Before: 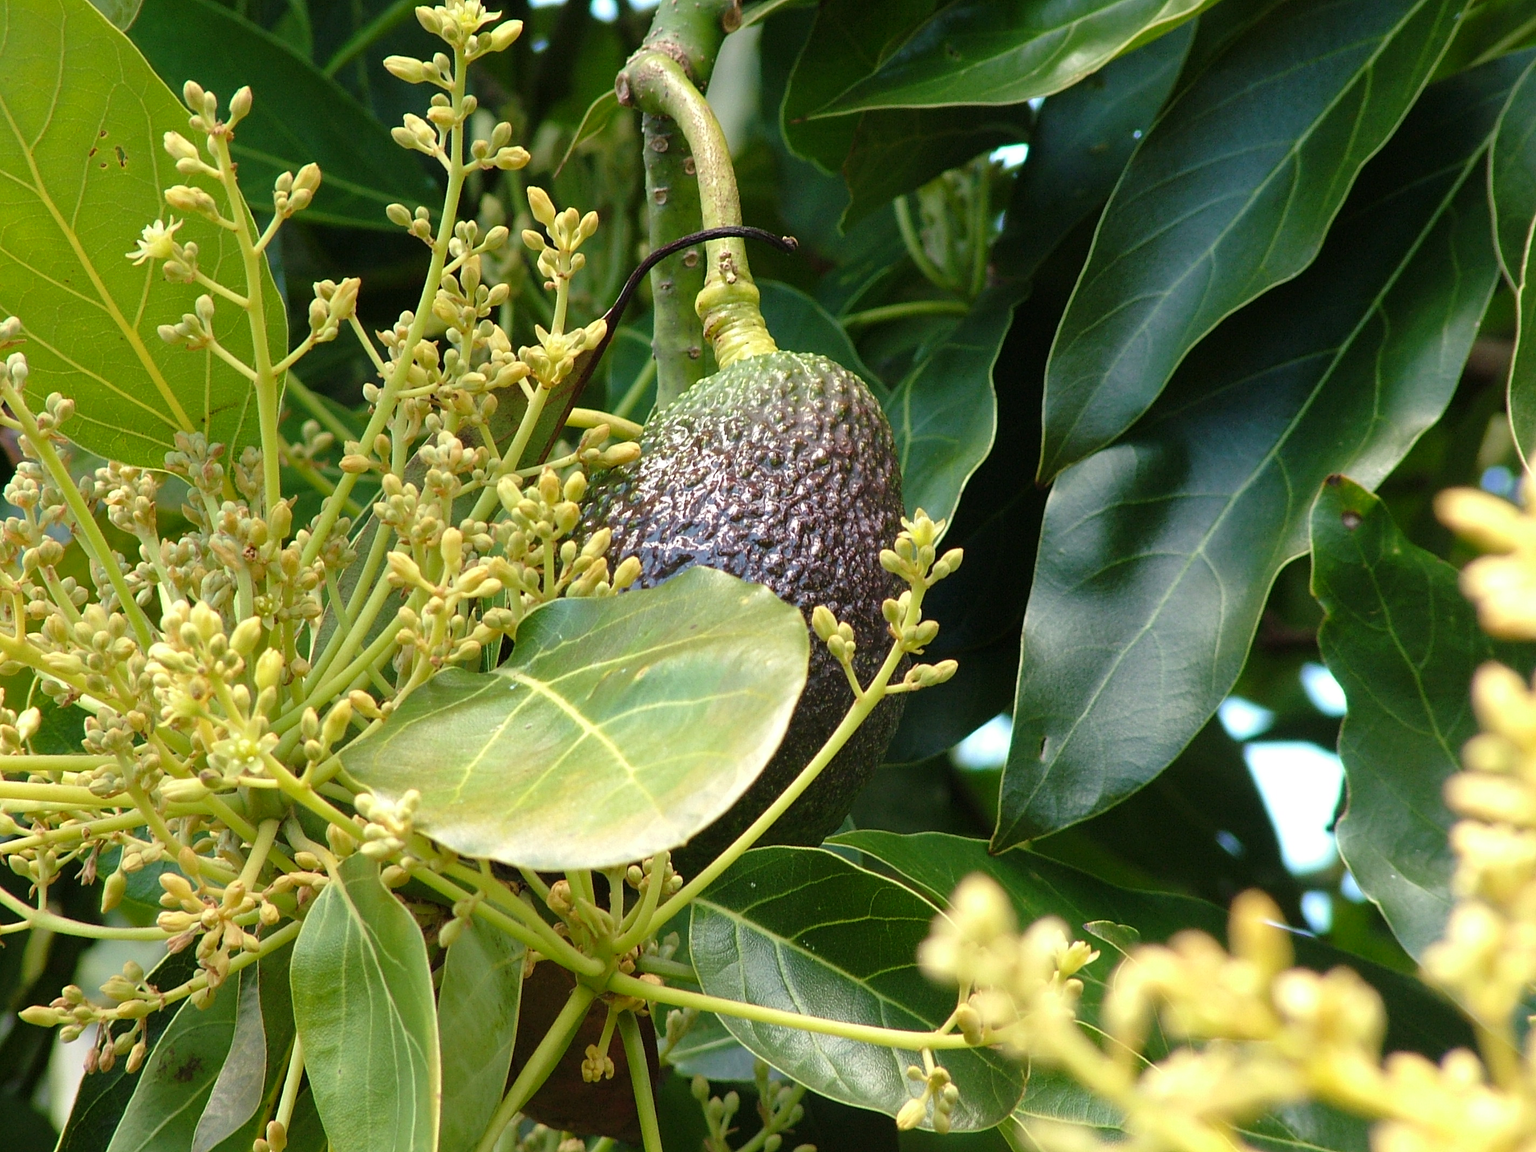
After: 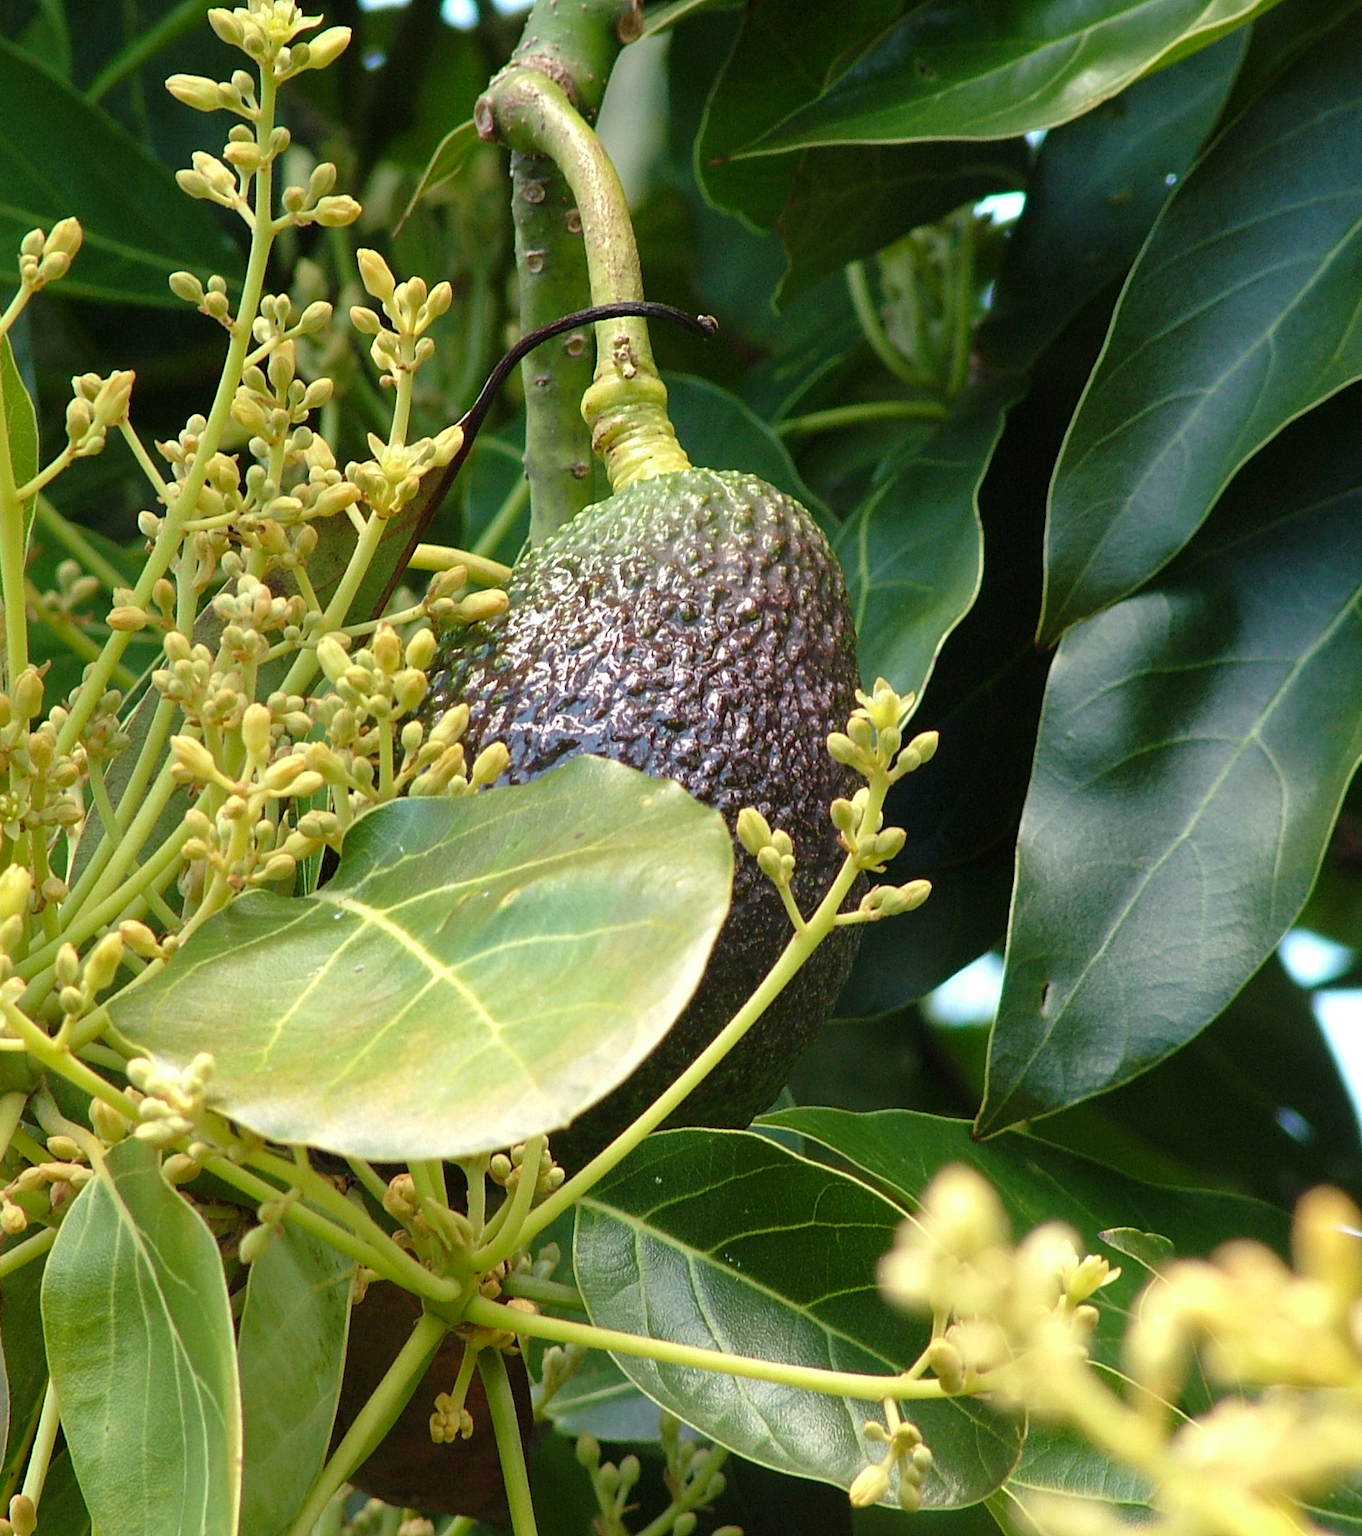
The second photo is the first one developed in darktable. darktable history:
crop: left 16.899%, right 16.556%
